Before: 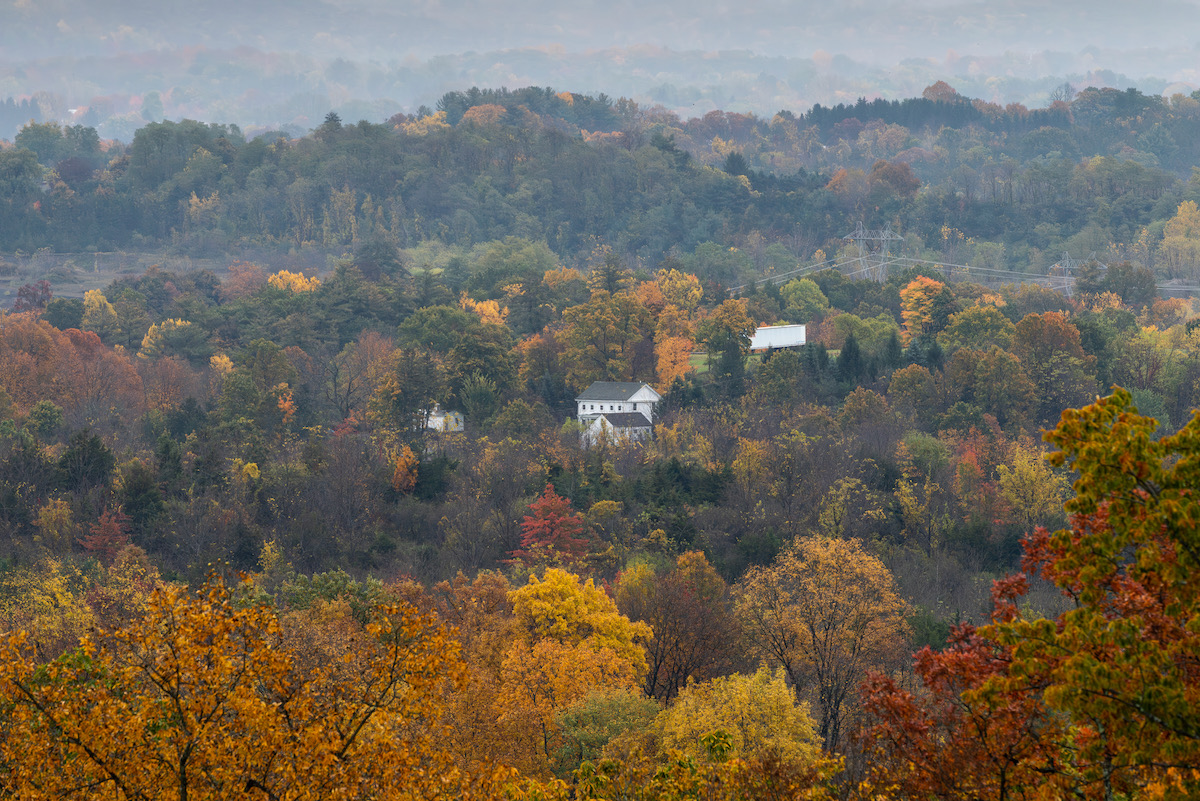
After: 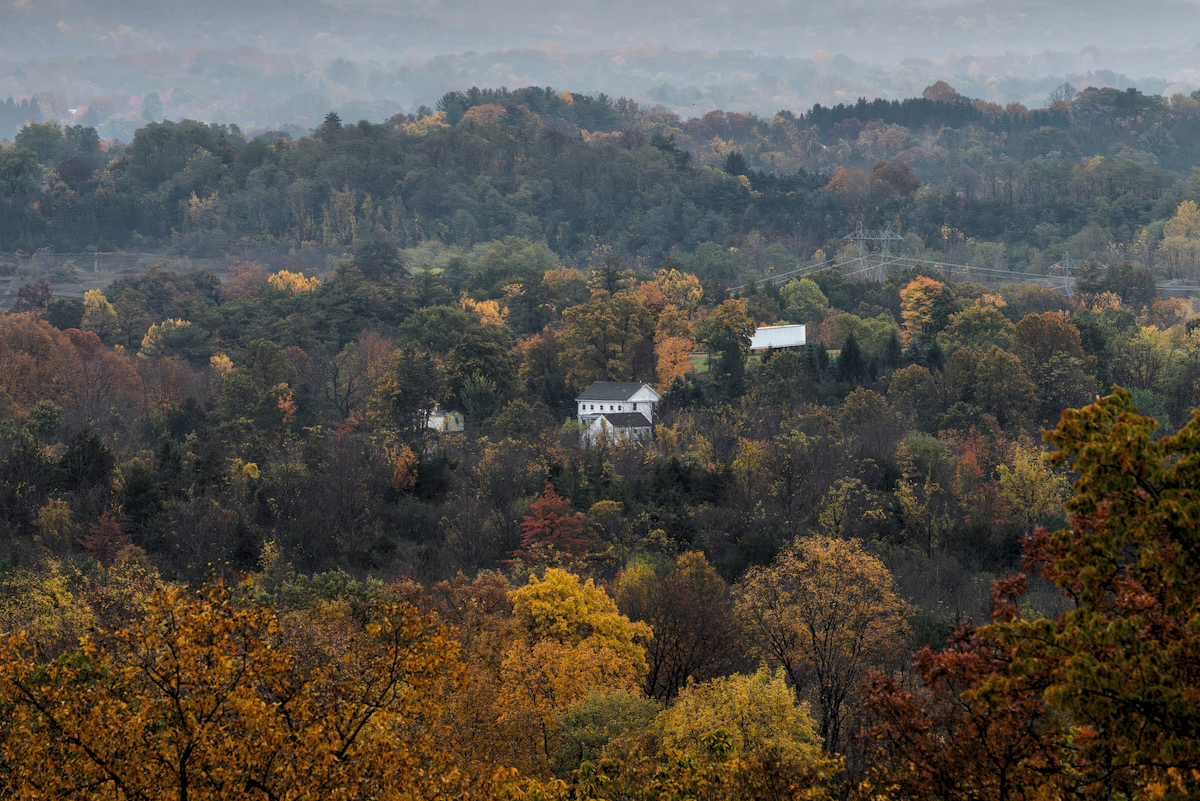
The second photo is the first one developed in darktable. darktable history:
levels: levels [0.116, 0.574, 1]
